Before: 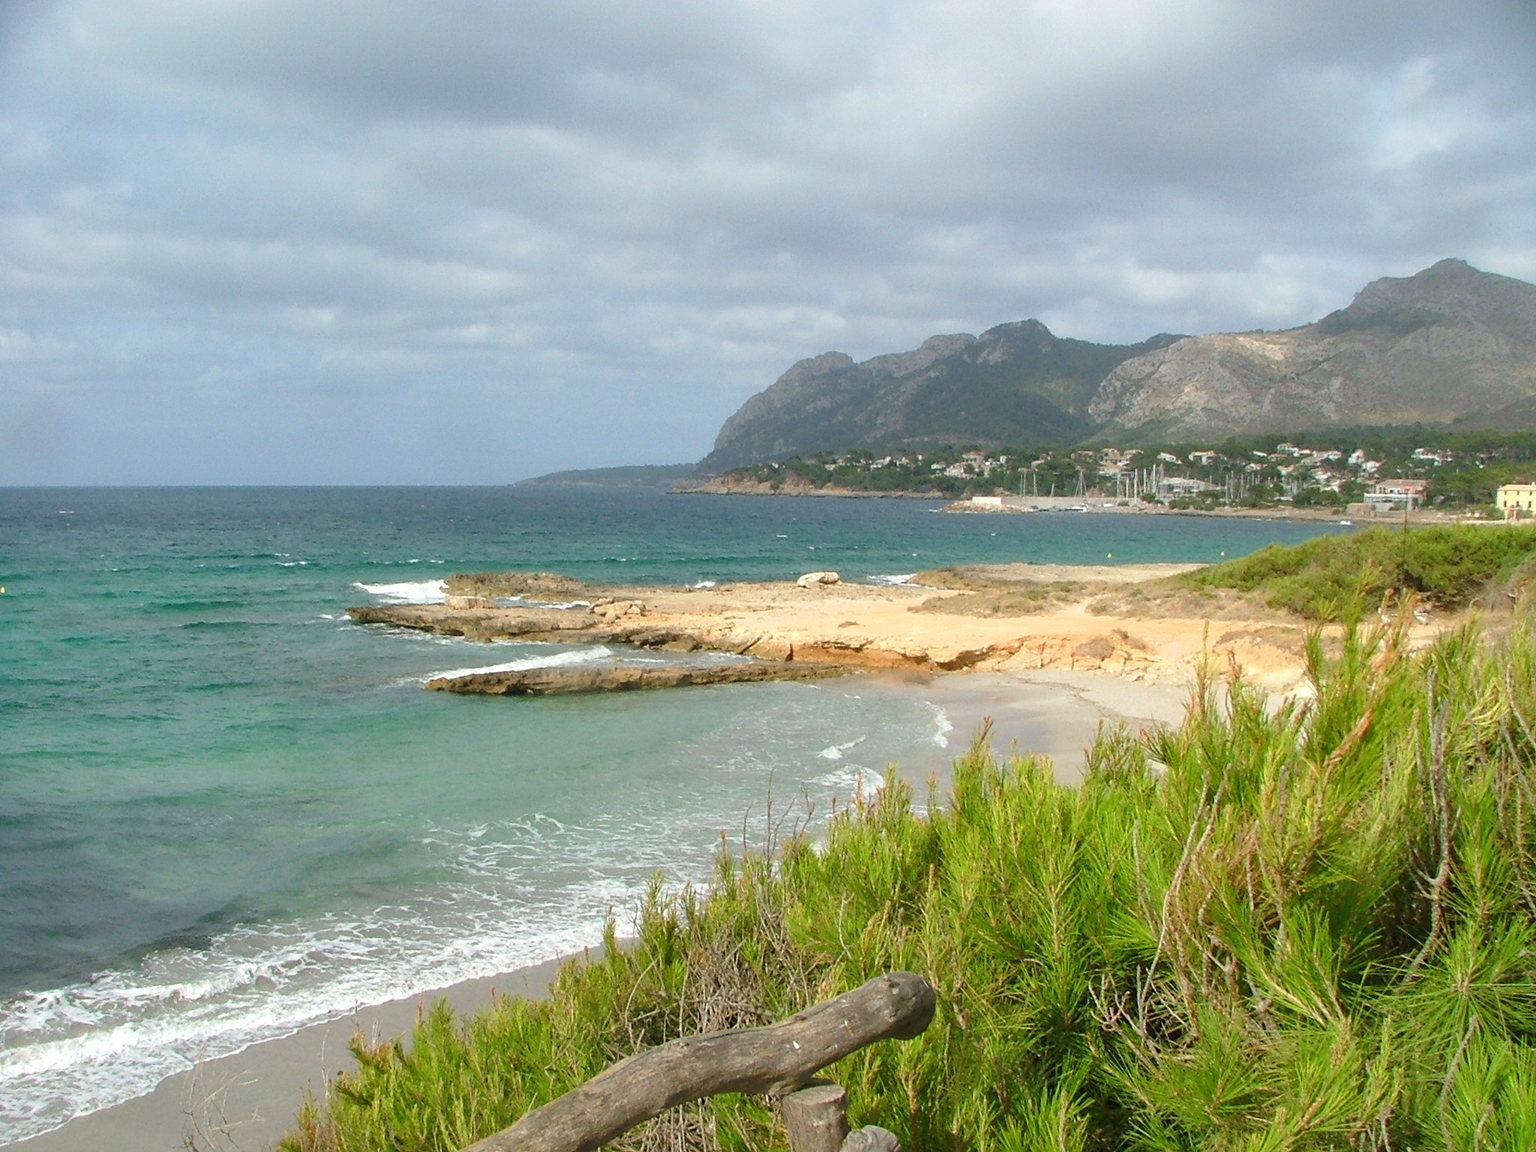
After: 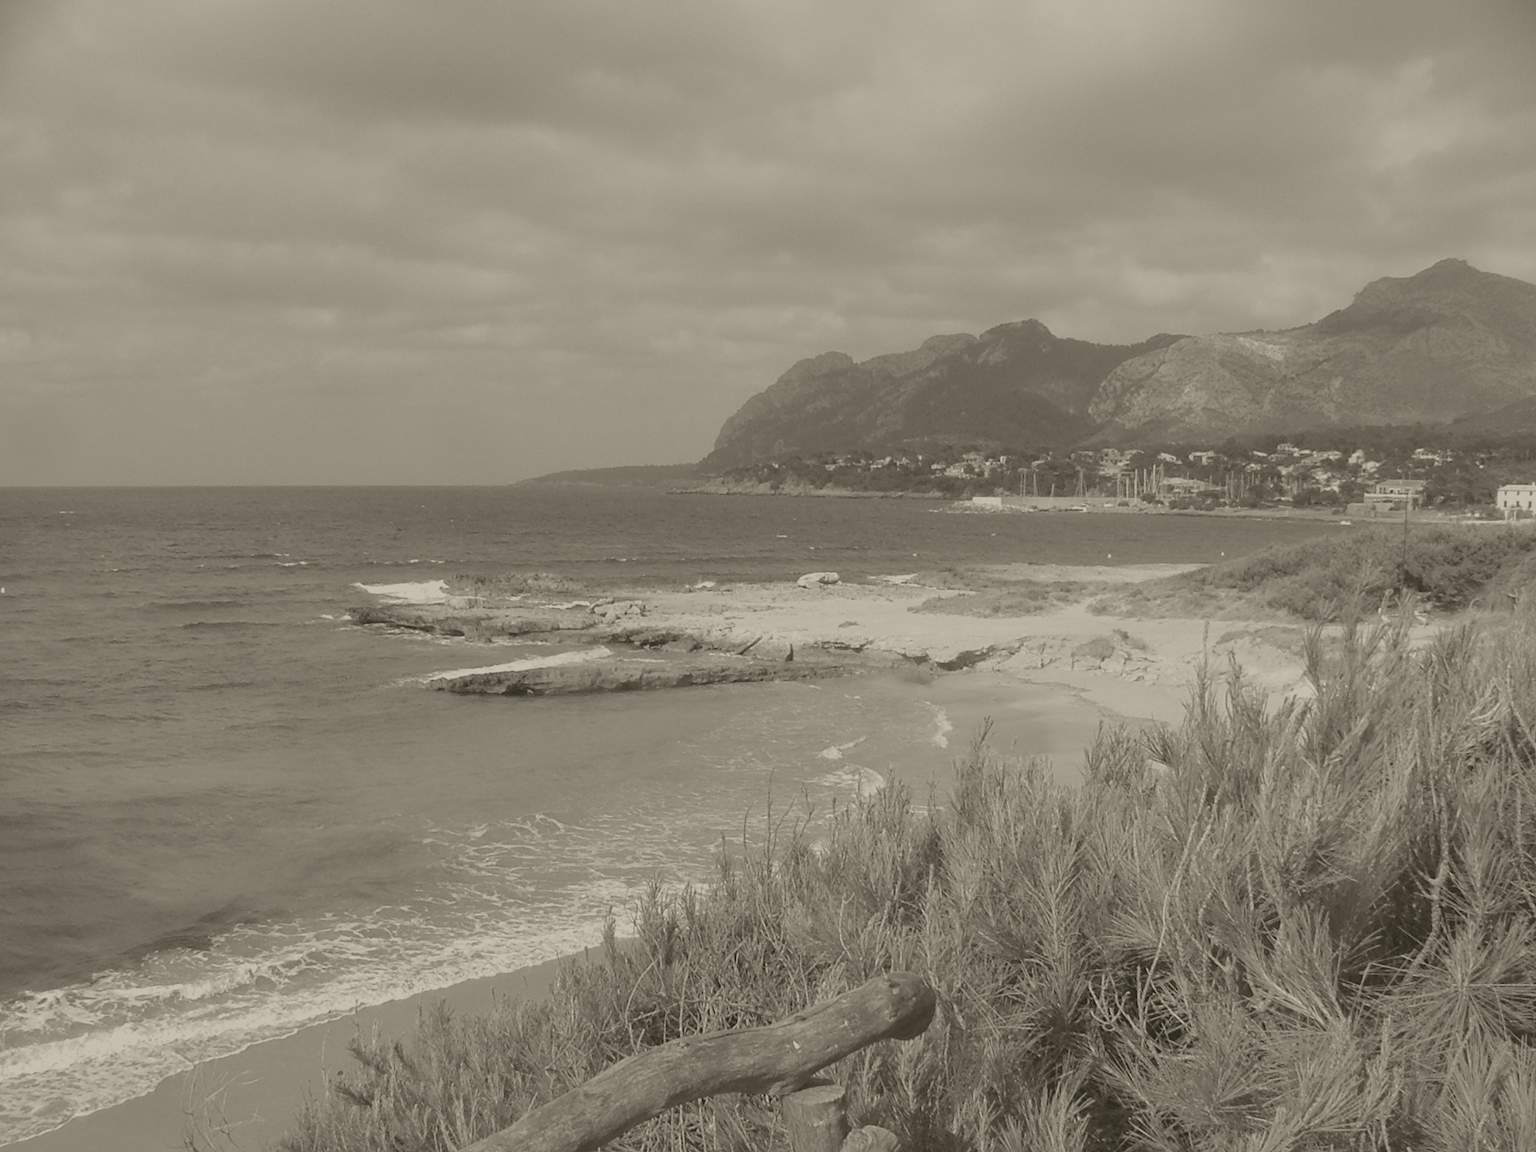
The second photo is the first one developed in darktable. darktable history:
exposure: black level correction 0, exposure 0.7 EV, compensate exposure bias true, compensate highlight preservation false
colorize: hue 41.44°, saturation 22%, source mix 60%, lightness 10.61%
color balance rgb: shadows lift › luminance 1%, shadows lift › chroma 0.2%, shadows lift › hue 20°, power › luminance 1%, power › chroma 0.4%, power › hue 34°, highlights gain › luminance 0.8%, highlights gain › chroma 0.4%, highlights gain › hue 44°, global offset › chroma 0.4%, global offset › hue 34°, white fulcrum 0.08 EV, linear chroma grading › shadows -7%, linear chroma grading › highlights -7%, linear chroma grading › global chroma -10%, linear chroma grading › mid-tones -8%, perceptual saturation grading › global saturation -28%, perceptual saturation grading › highlights -20%, perceptual saturation grading › mid-tones -24%, perceptual saturation grading › shadows -24%, perceptual brilliance grading › global brilliance -1%, perceptual brilliance grading › highlights -1%, perceptual brilliance grading › mid-tones -1%, perceptual brilliance grading › shadows -1%, global vibrance -17%, contrast -6%
